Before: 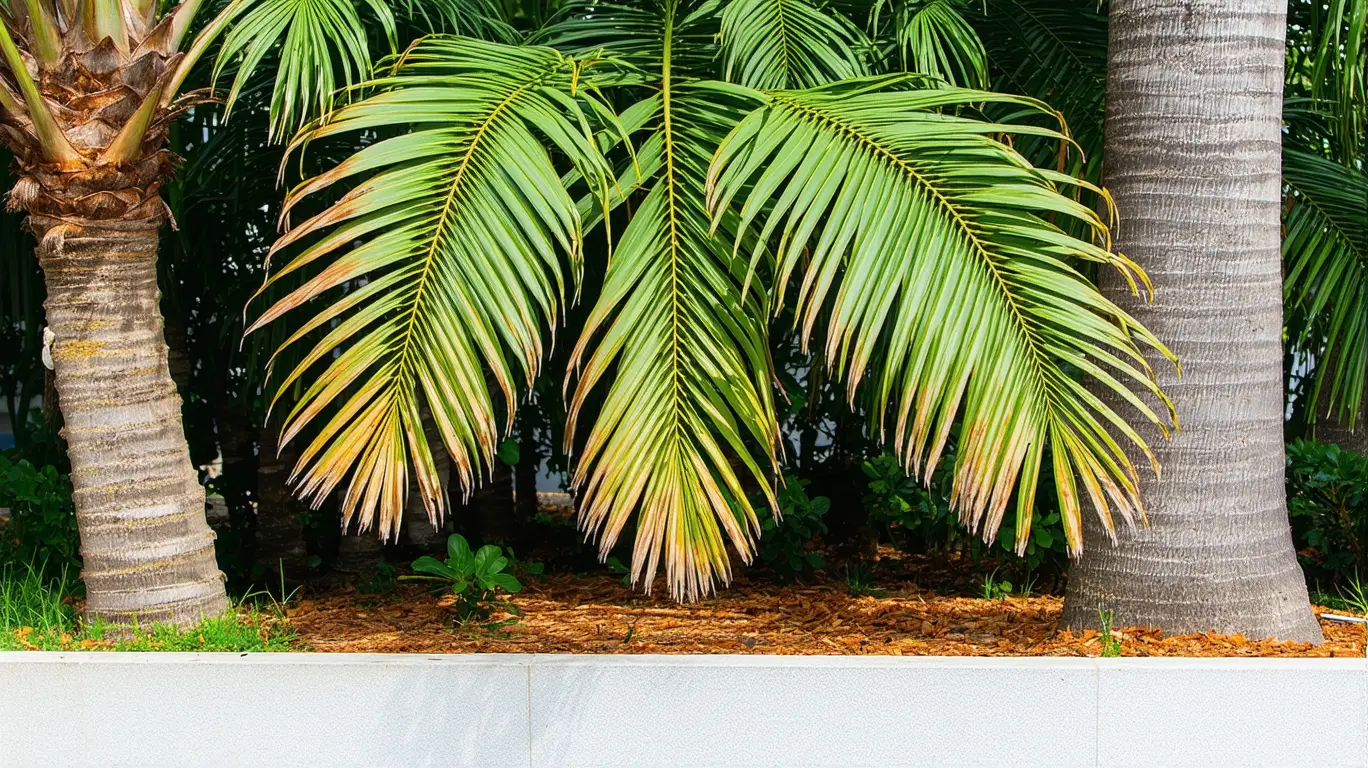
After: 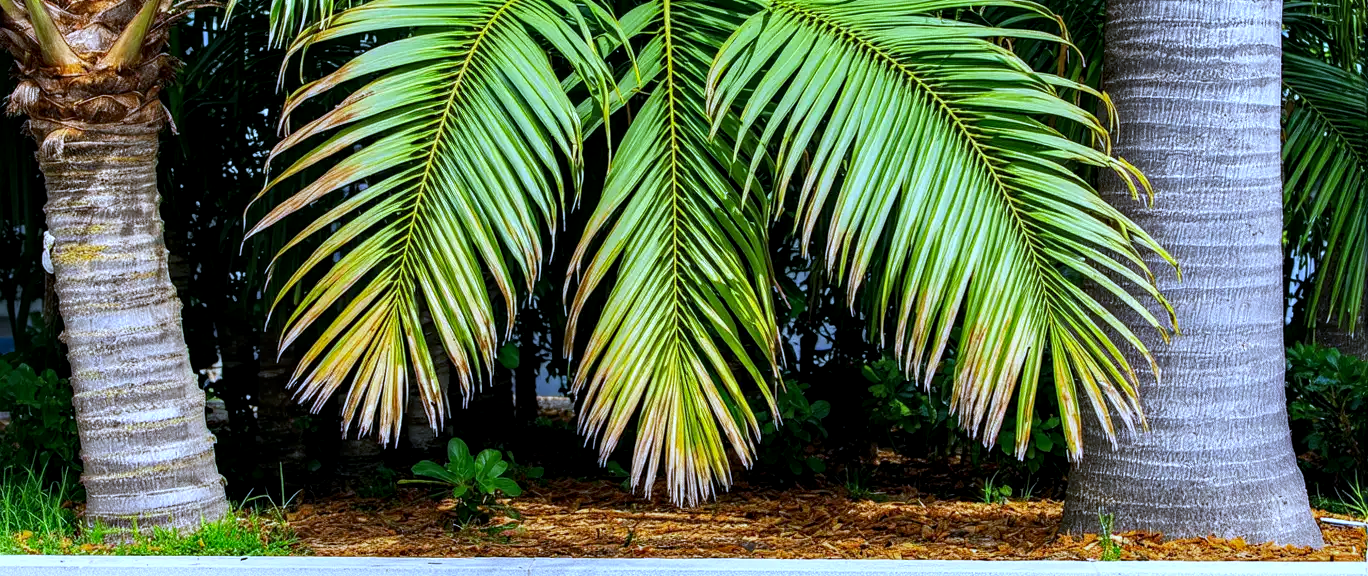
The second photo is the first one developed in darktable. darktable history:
local contrast: shadows 94%
white balance: red 0.871, blue 1.249
crop and rotate: top 12.5%, bottom 12.5%
color balance: contrast 10%
